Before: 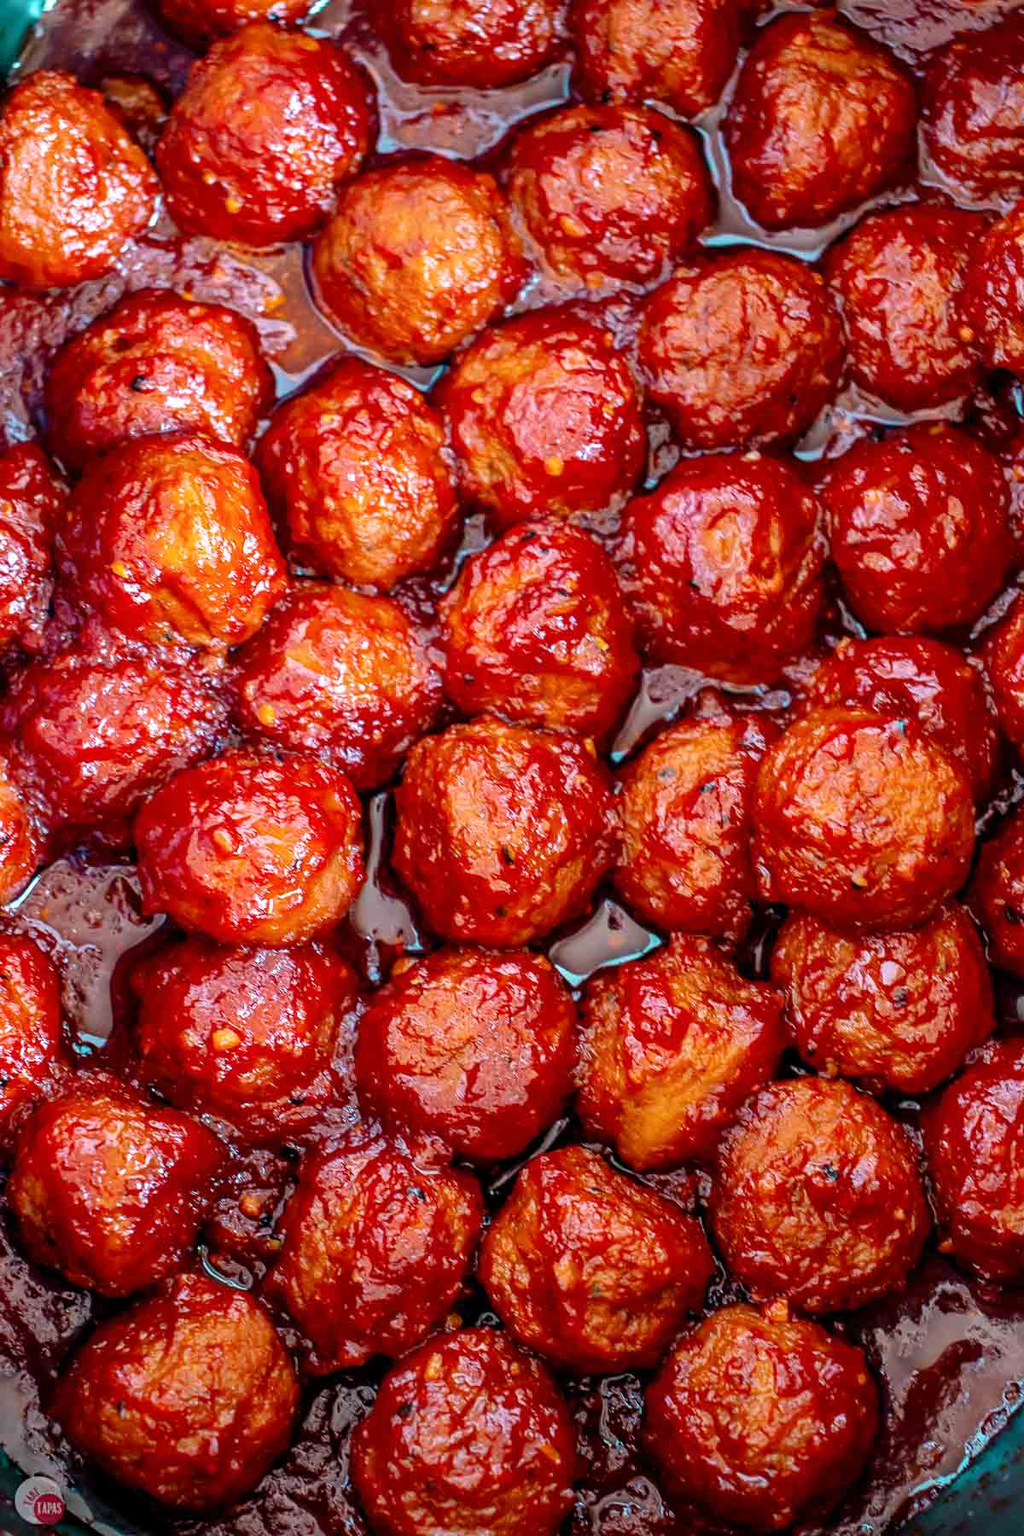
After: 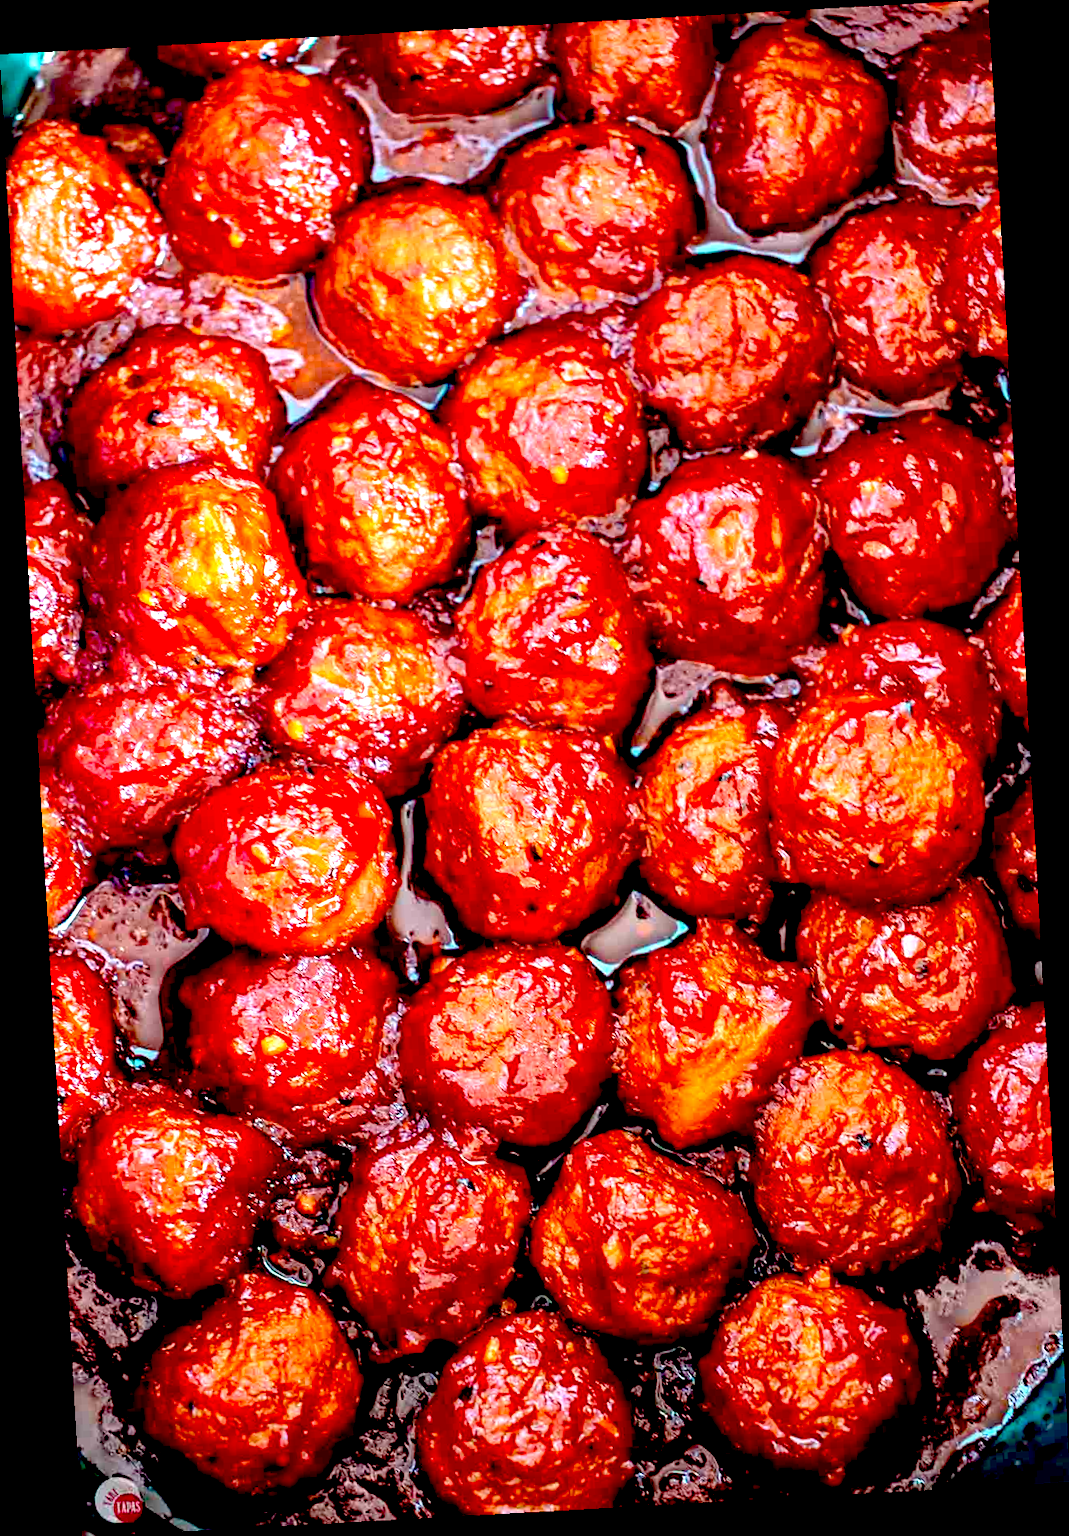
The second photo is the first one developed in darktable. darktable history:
exposure: black level correction 0.035, exposure 0.9 EV, compensate highlight preservation false
rotate and perspective: rotation -3.18°, automatic cropping off
